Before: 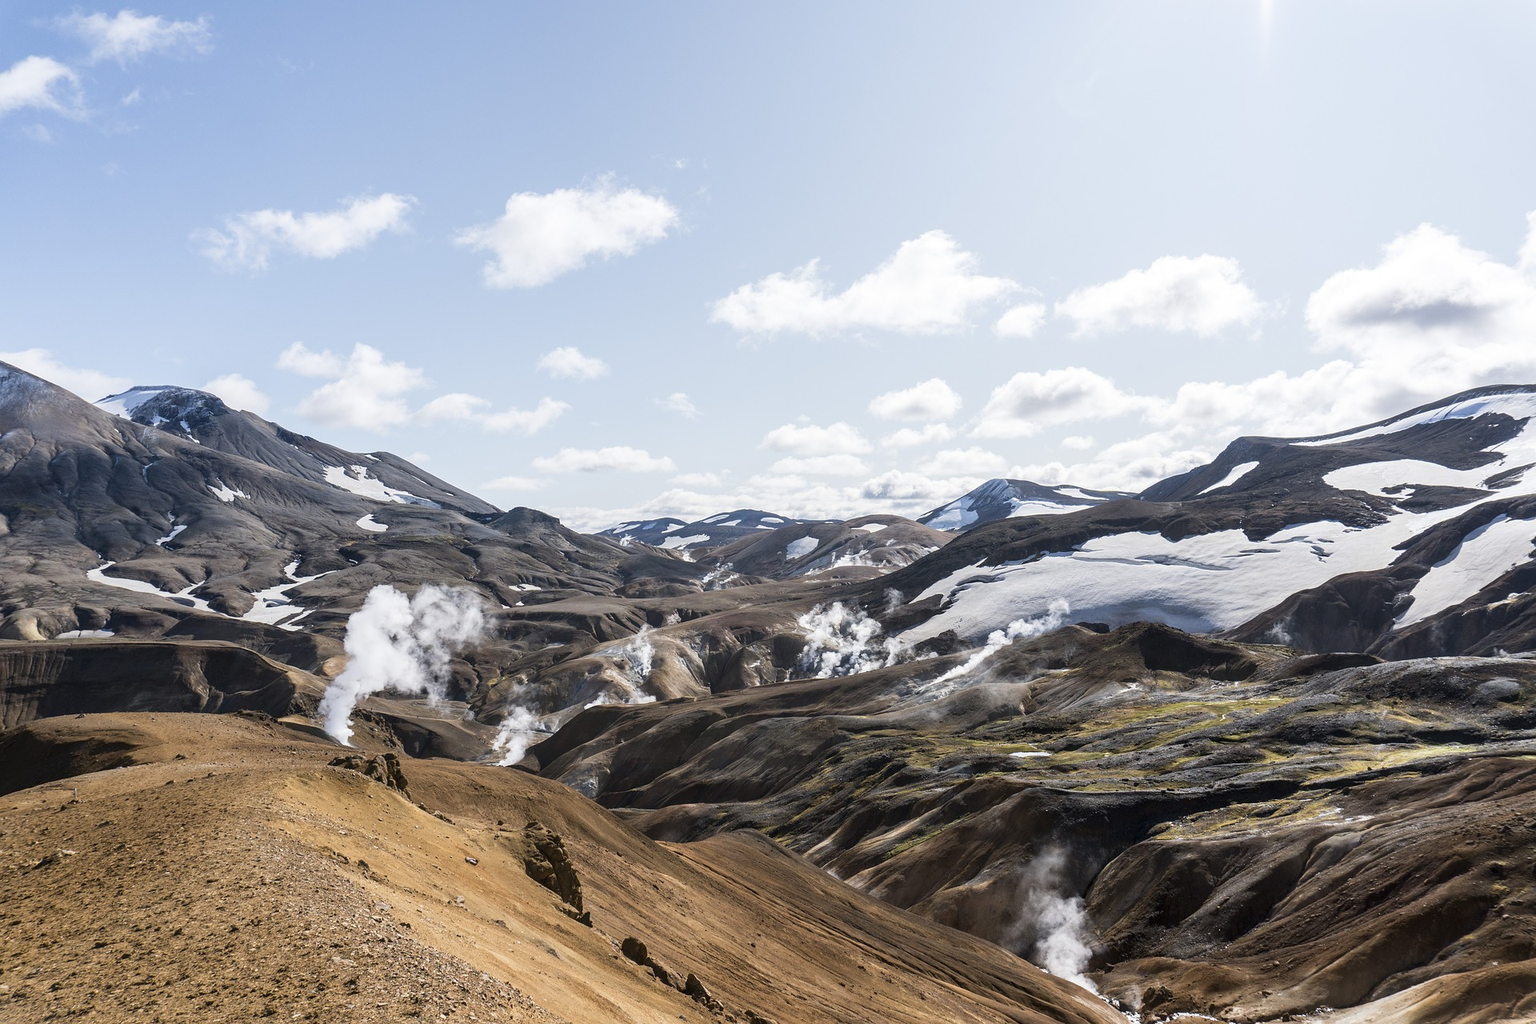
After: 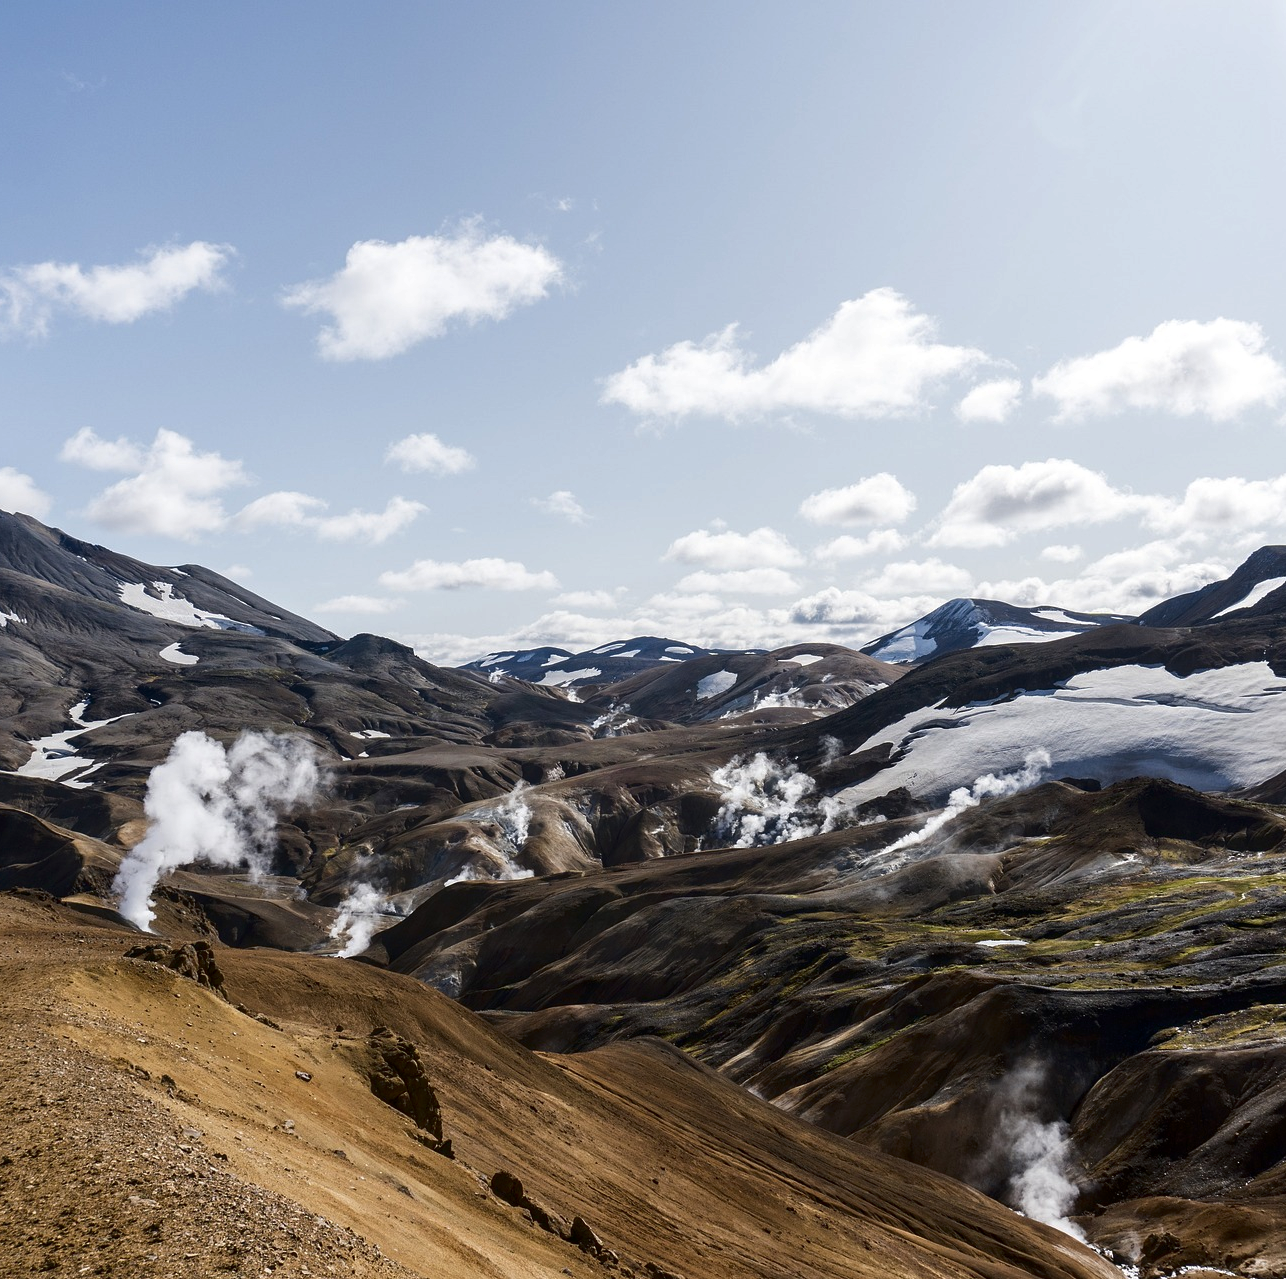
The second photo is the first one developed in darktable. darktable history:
crop and rotate: left 14.922%, right 18.079%
contrast brightness saturation: brightness -0.21, saturation 0.077
tone equalizer: edges refinement/feathering 500, mask exposure compensation -1.57 EV, preserve details no
